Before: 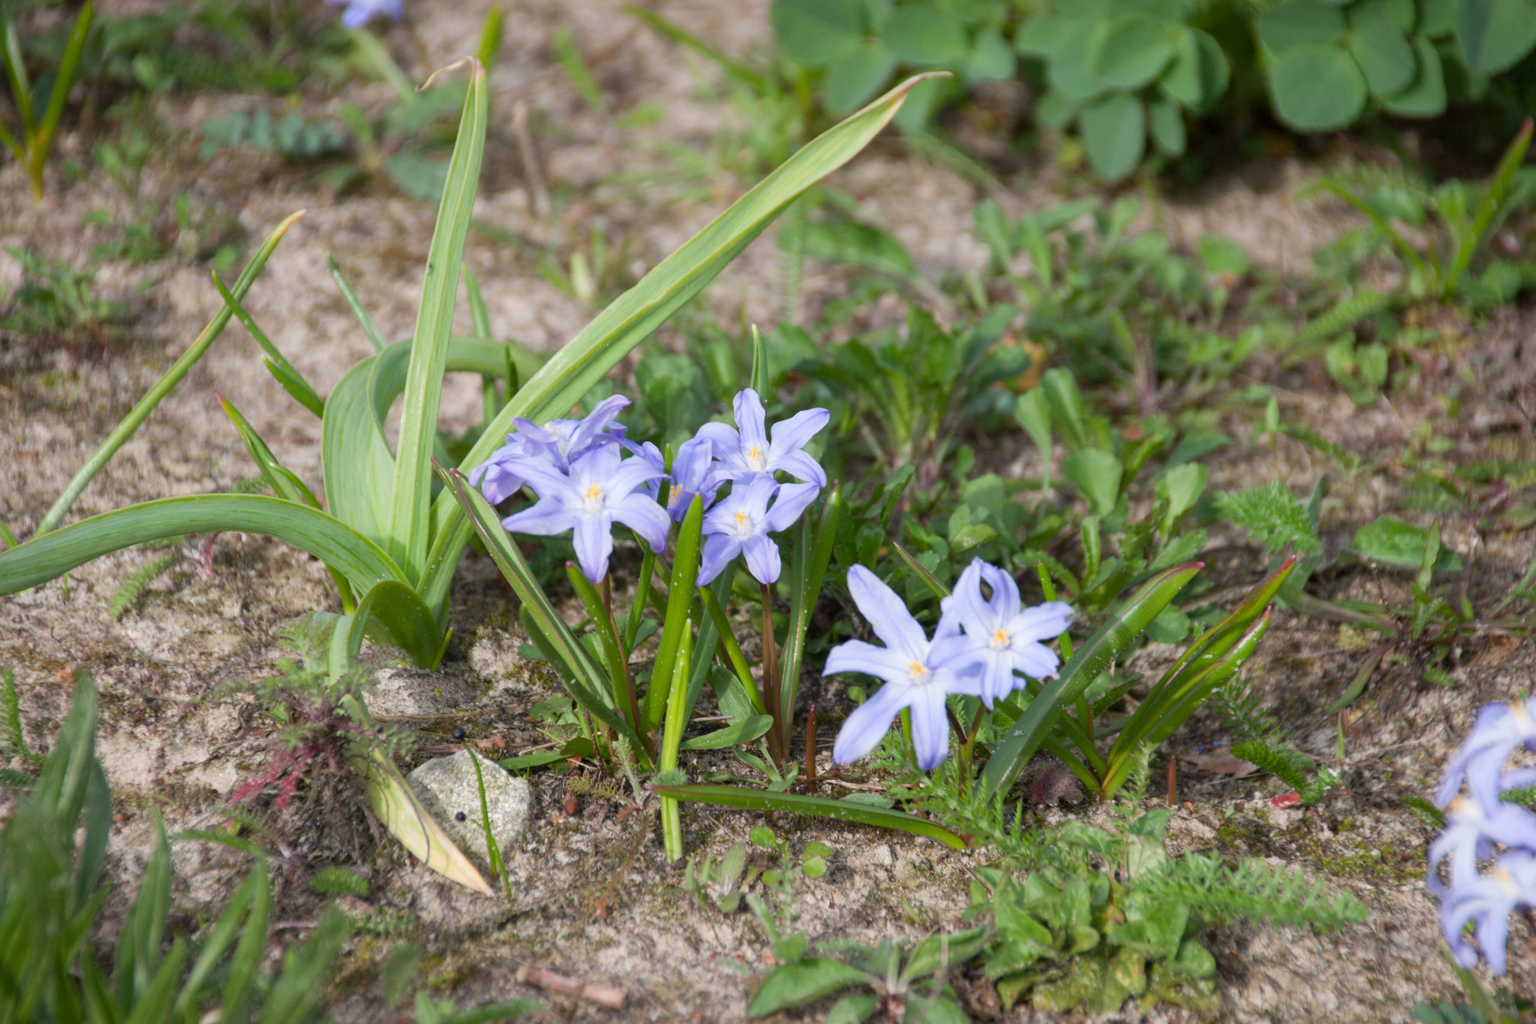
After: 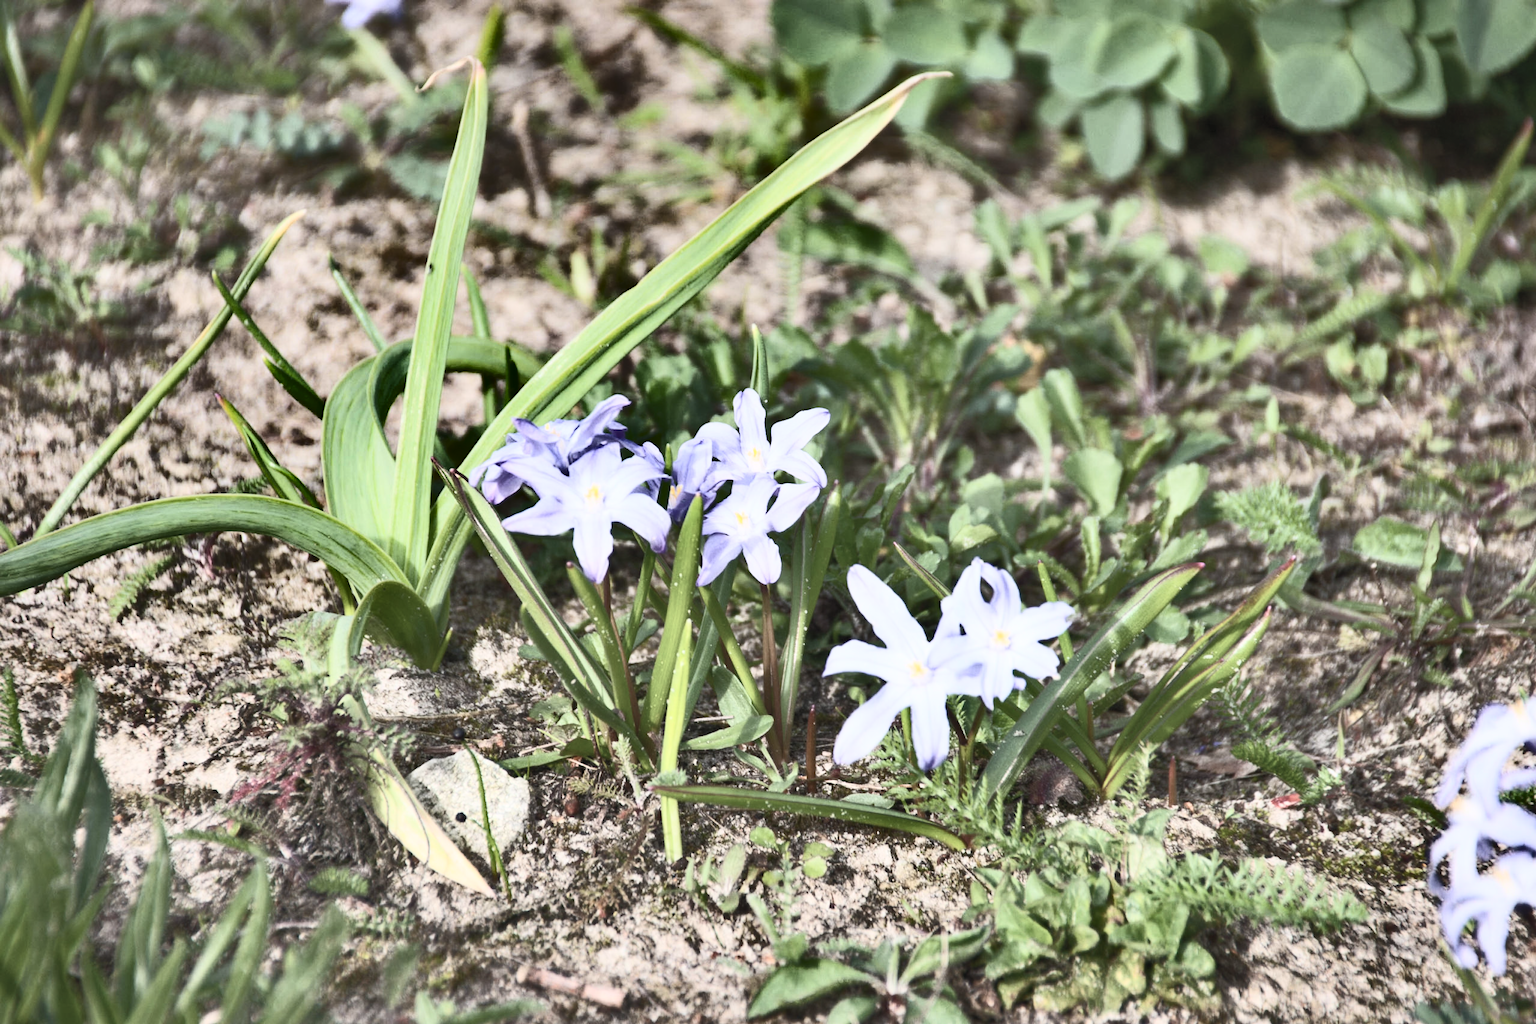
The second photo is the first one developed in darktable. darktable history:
shadows and highlights: shadows 20.91, highlights -82.73, soften with gaussian
contrast brightness saturation: contrast 0.57, brightness 0.57, saturation -0.34
